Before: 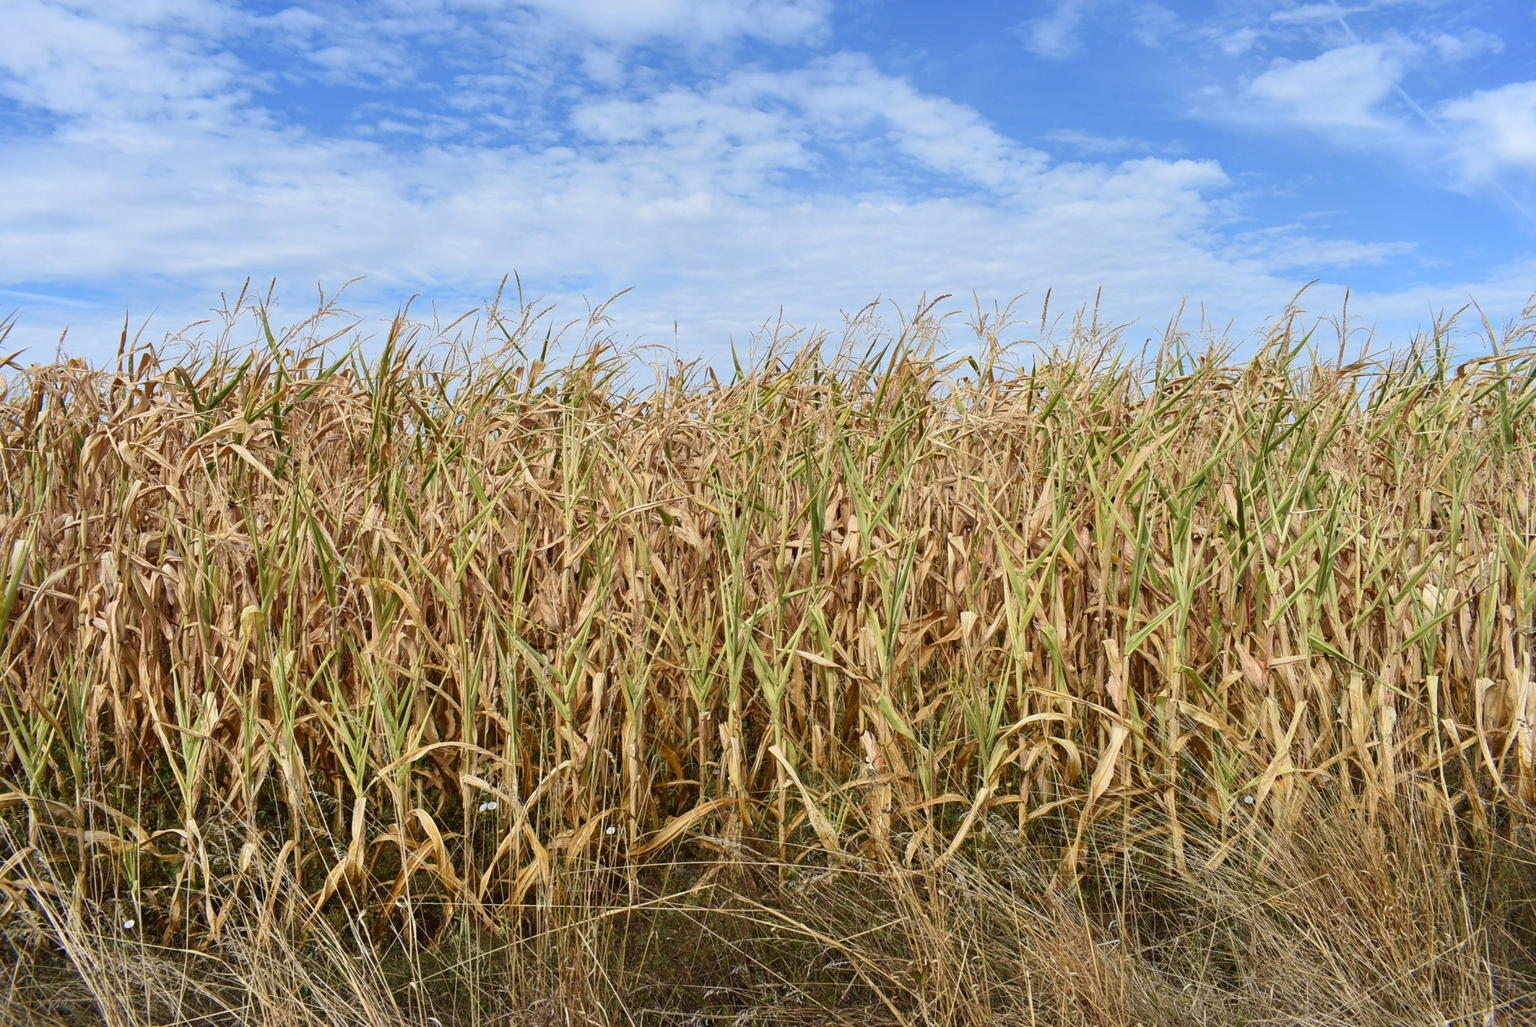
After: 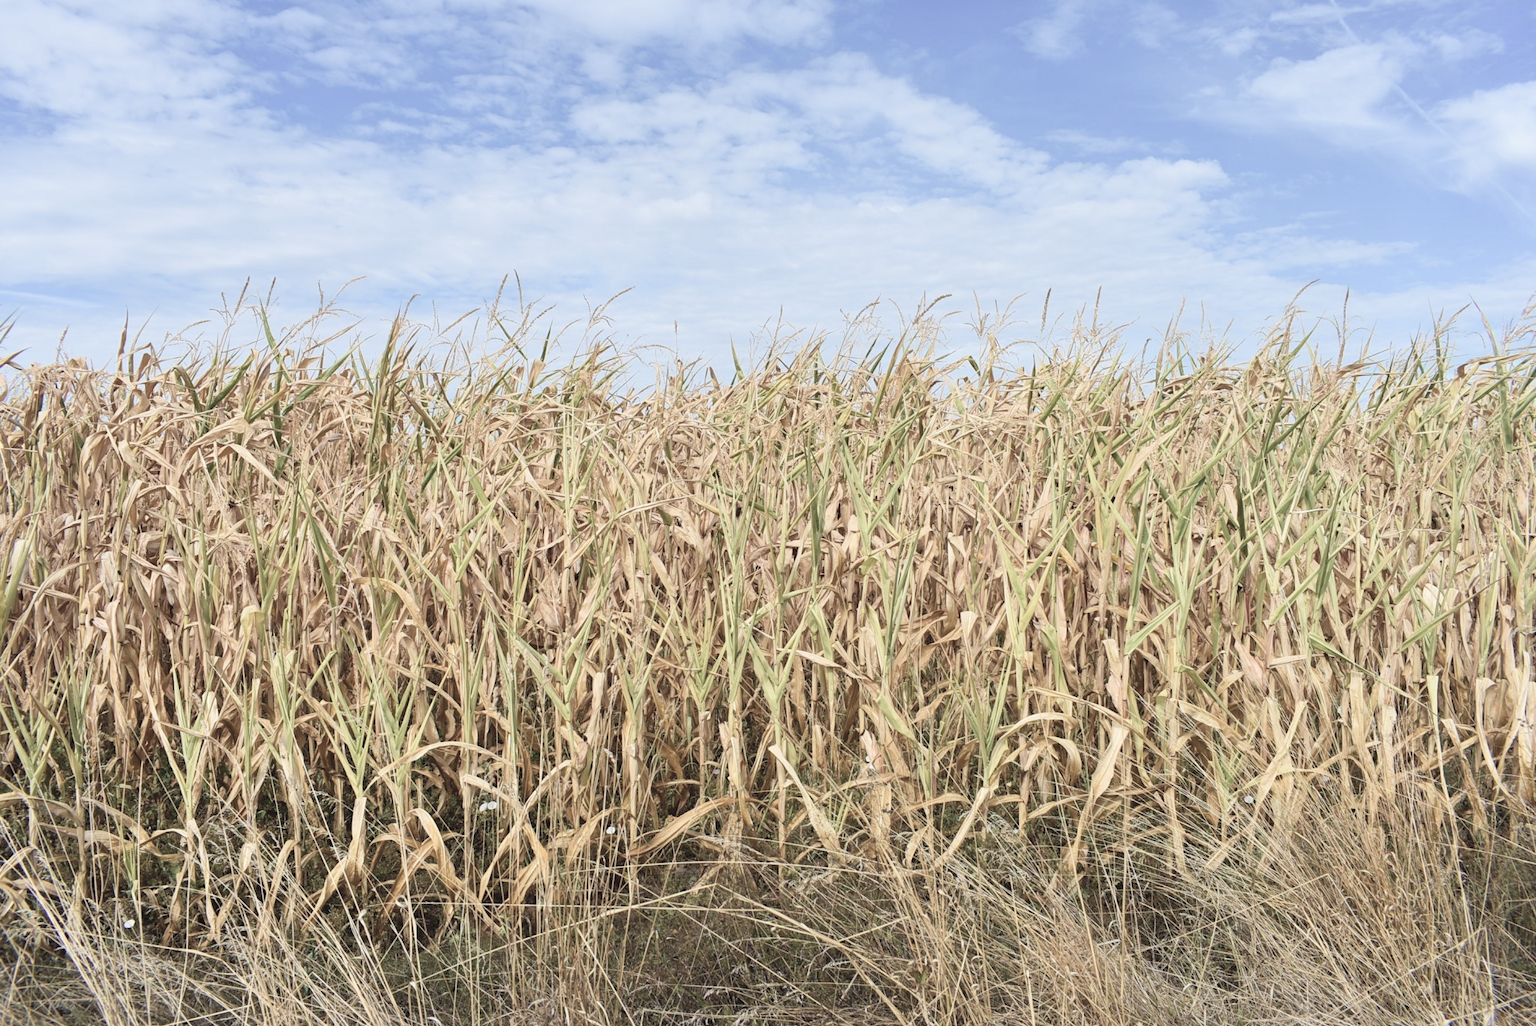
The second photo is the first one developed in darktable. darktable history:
contrast brightness saturation: brightness 0.18, saturation -0.5
velvia: on, module defaults
tone curve: curves: ch0 [(0, 0) (0.251, 0.254) (0.689, 0.733) (1, 1)]
